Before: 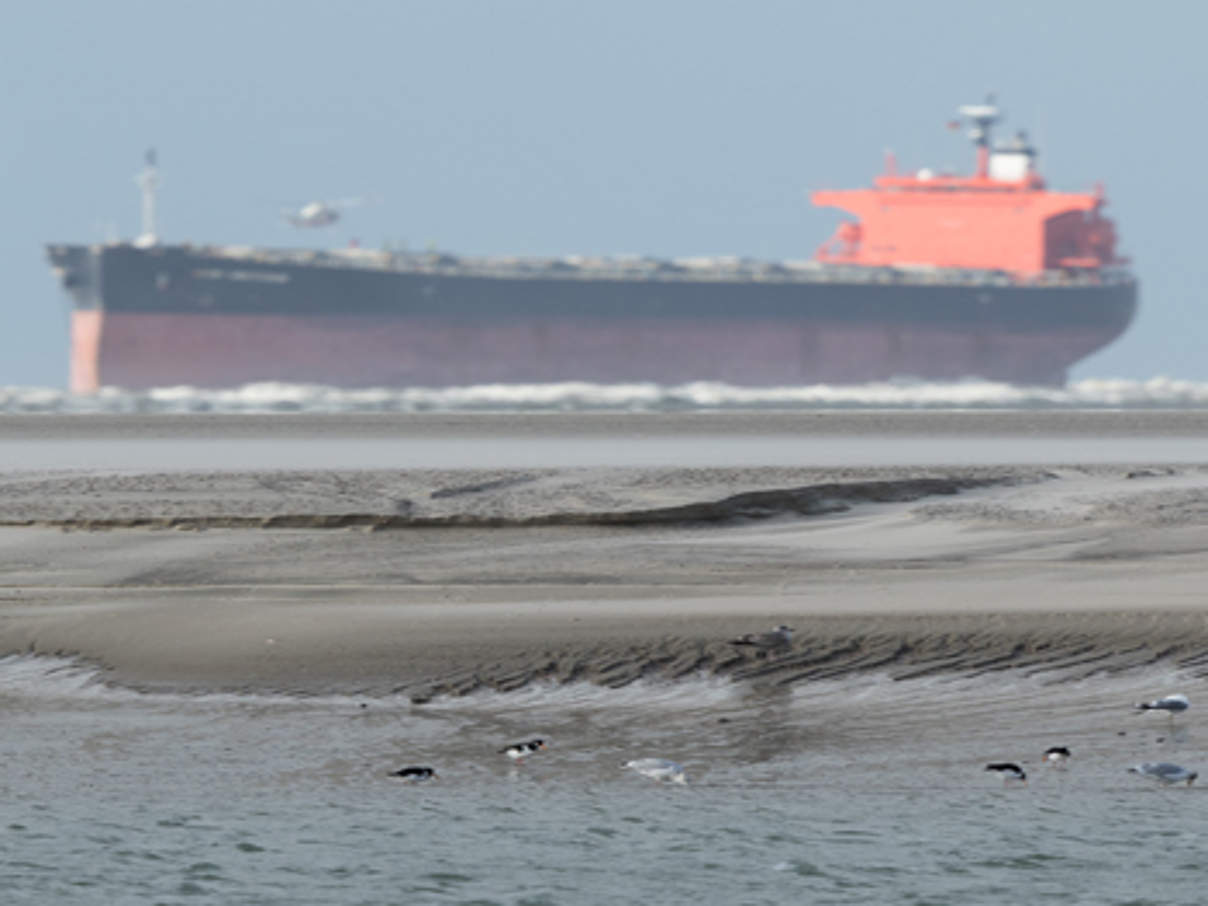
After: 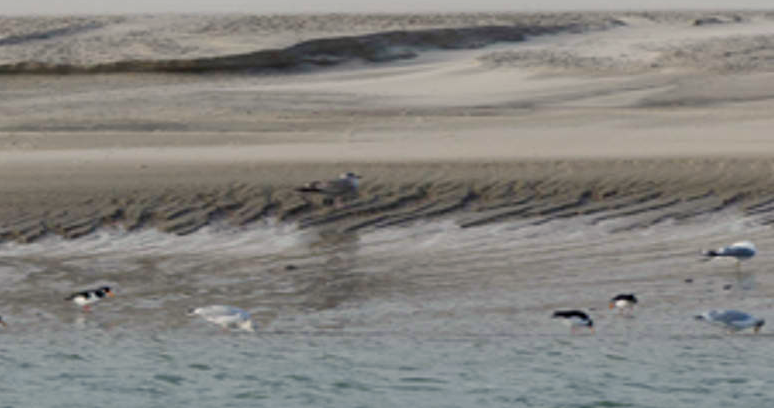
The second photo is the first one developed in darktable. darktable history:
crop and rotate: left 35.875%, top 50.102%, bottom 4.846%
shadows and highlights: shadows 20.91, highlights -36.31, soften with gaussian
color balance rgb: highlights gain › chroma 2.992%, highlights gain › hue 72.13°, linear chroma grading › global chroma 8.773%, perceptual saturation grading › global saturation 20%, perceptual saturation grading › highlights -49.741%, perceptual saturation grading › shadows 25.196%, global vibrance 34.778%
